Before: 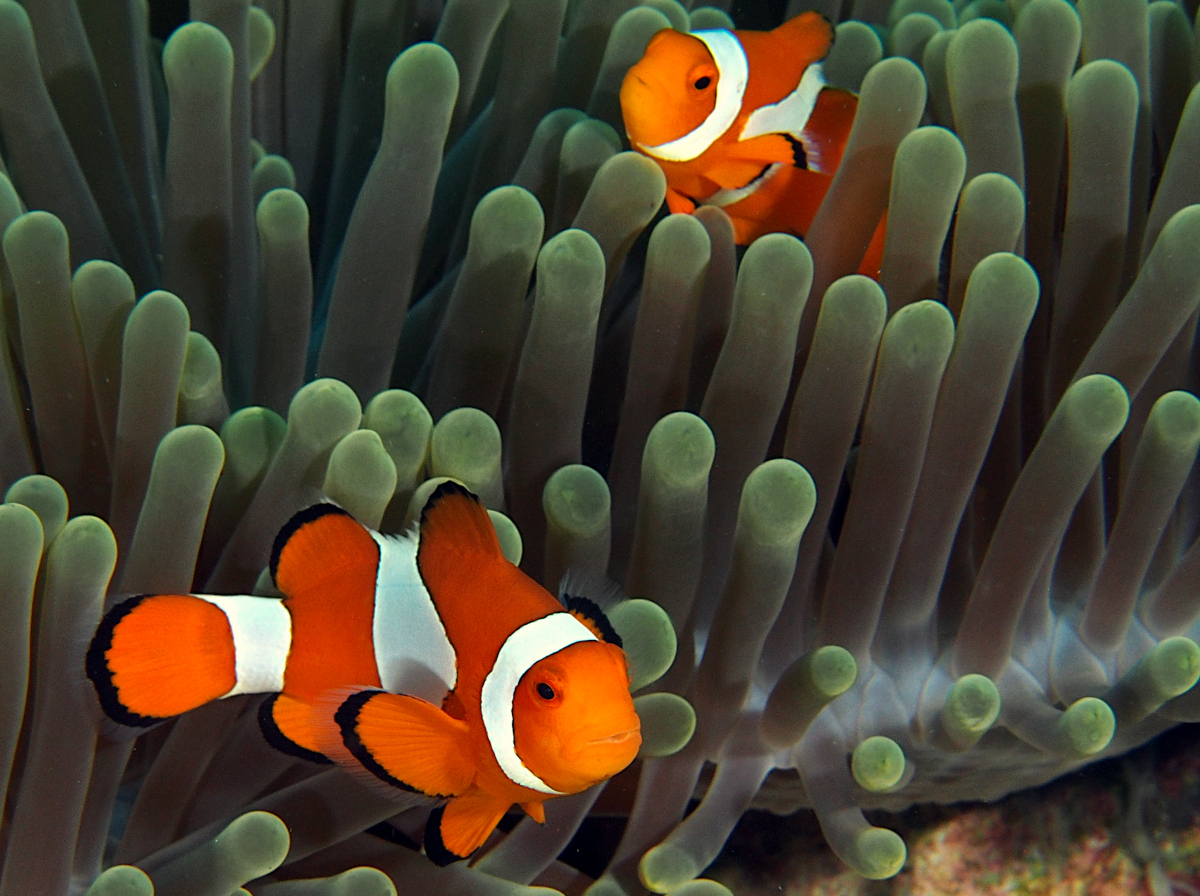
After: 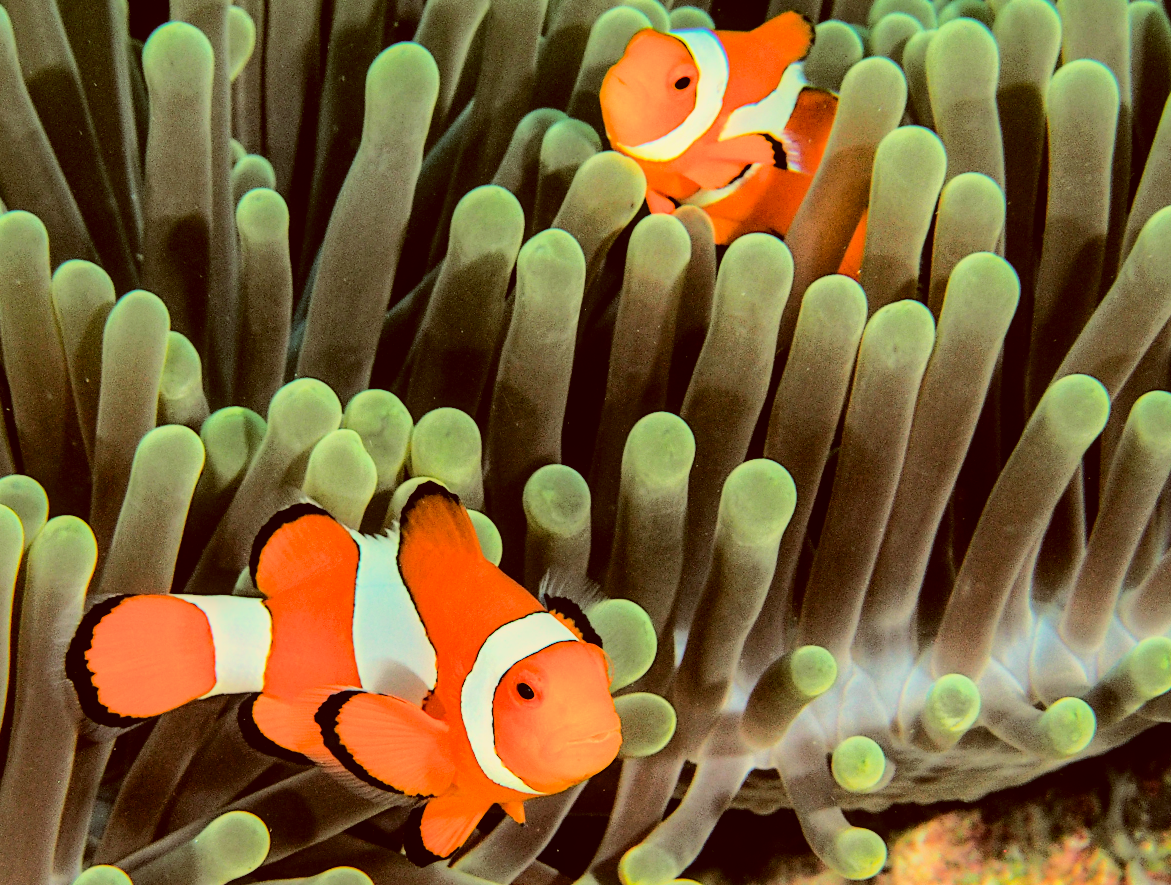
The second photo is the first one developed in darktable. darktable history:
tone curve: curves: ch0 [(0, 0) (0.003, 0.004) (0.011, 0.015) (0.025, 0.033) (0.044, 0.058) (0.069, 0.091) (0.1, 0.131) (0.136, 0.178) (0.177, 0.232) (0.224, 0.294) (0.277, 0.362) (0.335, 0.434) (0.399, 0.512) (0.468, 0.582) (0.543, 0.646) (0.623, 0.713) (0.709, 0.783) (0.801, 0.876) (0.898, 0.938) (1, 1)], color space Lab, independent channels, preserve colors none
crop and rotate: left 1.674%, right 0.691%, bottom 1.192%
local contrast: on, module defaults
filmic rgb: black relative exposure -16 EV, white relative exposure 5.34 EV, hardness 5.94, contrast 1.24, color science v6 (2022)
tone equalizer: -7 EV 0.154 EV, -6 EV 0.624 EV, -5 EV 1.15 EV, -4 EV 1.32 EV, -3 EV 1.12 EV, -2 EV 0.6 EV, -1 EV 0.154 EV, edges refinement/feathering 500, mask exposure compensation -1.57 EV, preserve details no
color correction: highlights a* -6.04, highlights b* 9.52, shadows a* 10.83, shadows b* 23.45
shadows and highlights: on, module defaults
color balance rgb: highlights gain › chroma 1.477%, highlights gain › hue 312.8°, perceptual saturation grading › global saturation 0.834%, perceptual brilliance grading › global brilliance 2.512%, perceptual brilliance grading › highlights -3.089%, perceptual brilliance grading › shadows 3.135%
